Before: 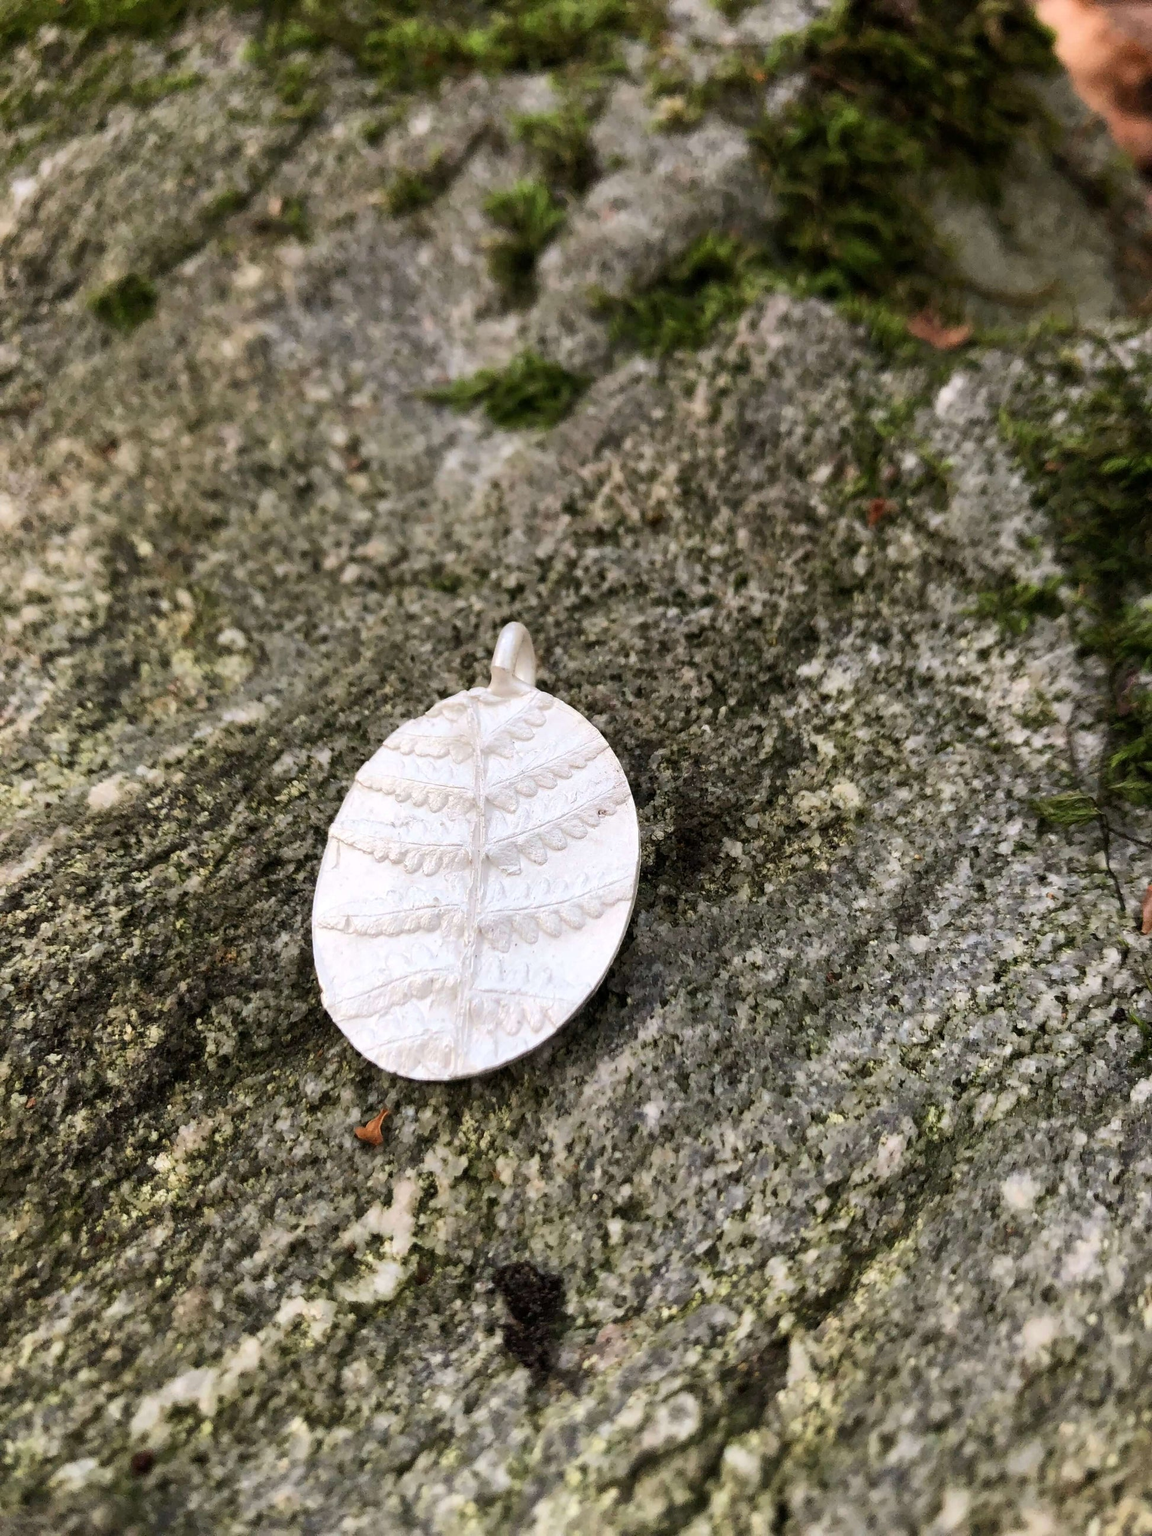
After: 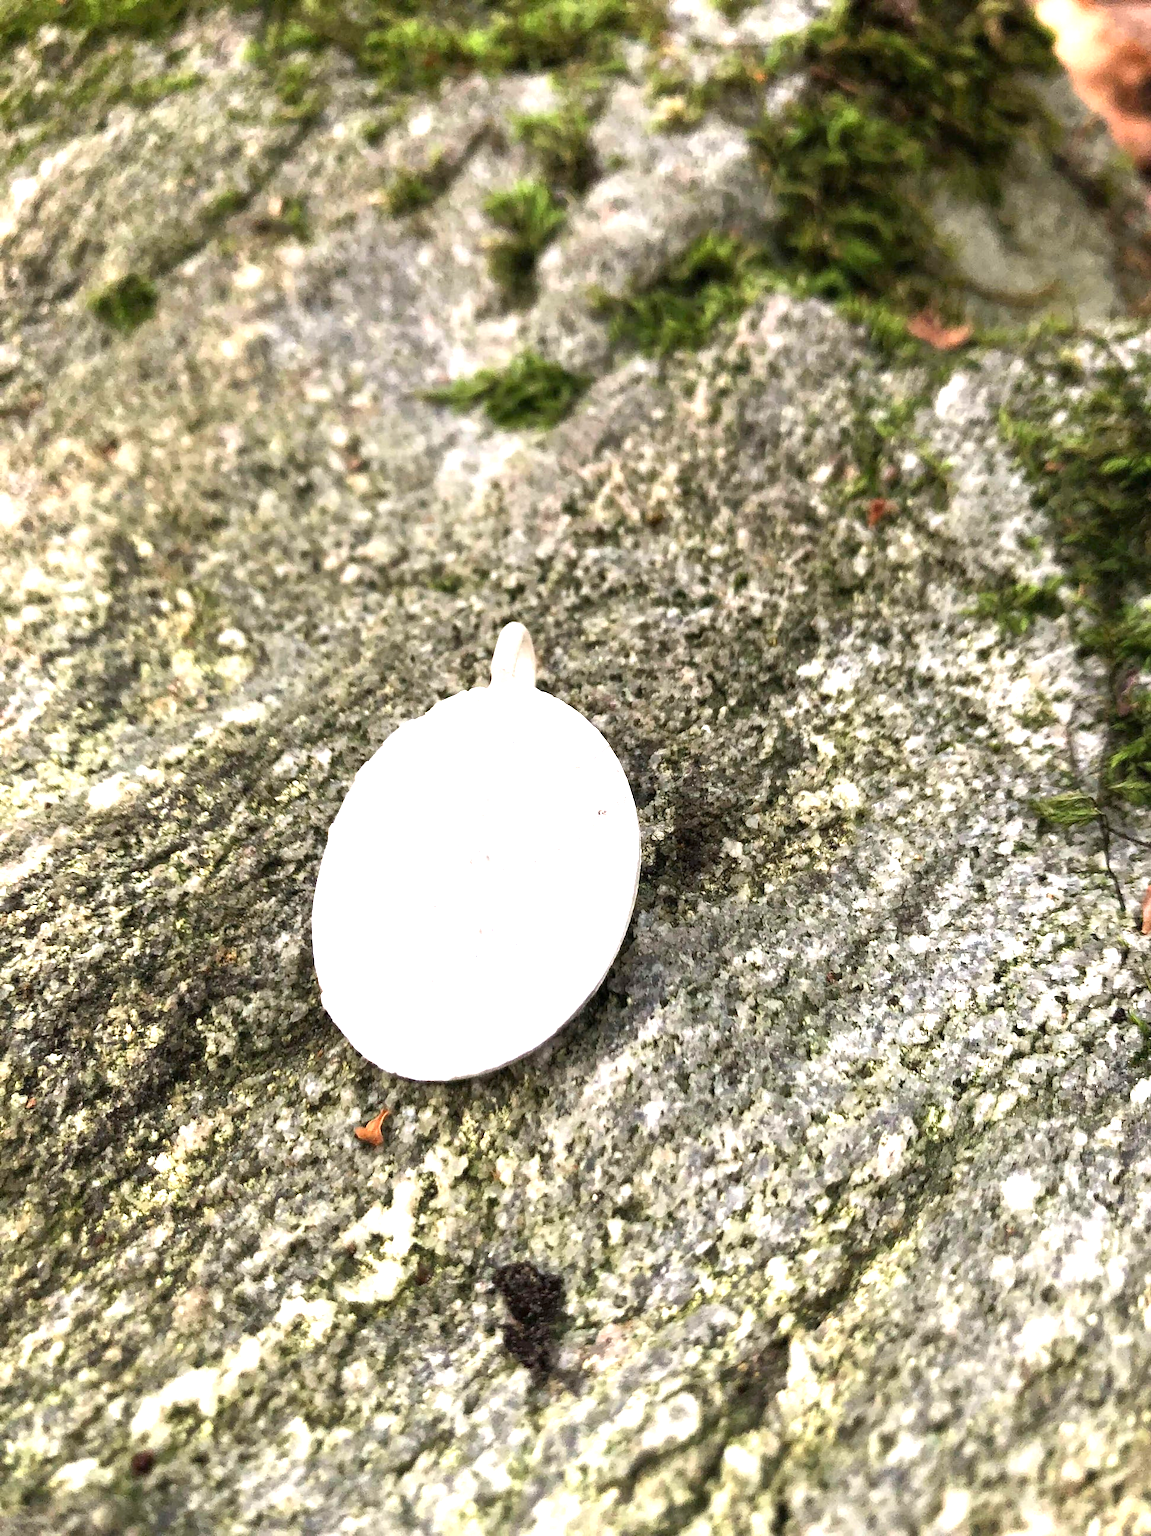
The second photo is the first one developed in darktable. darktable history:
exposure: black level correction 0, exposure 1.387 EV, compensate highlight preservation false
